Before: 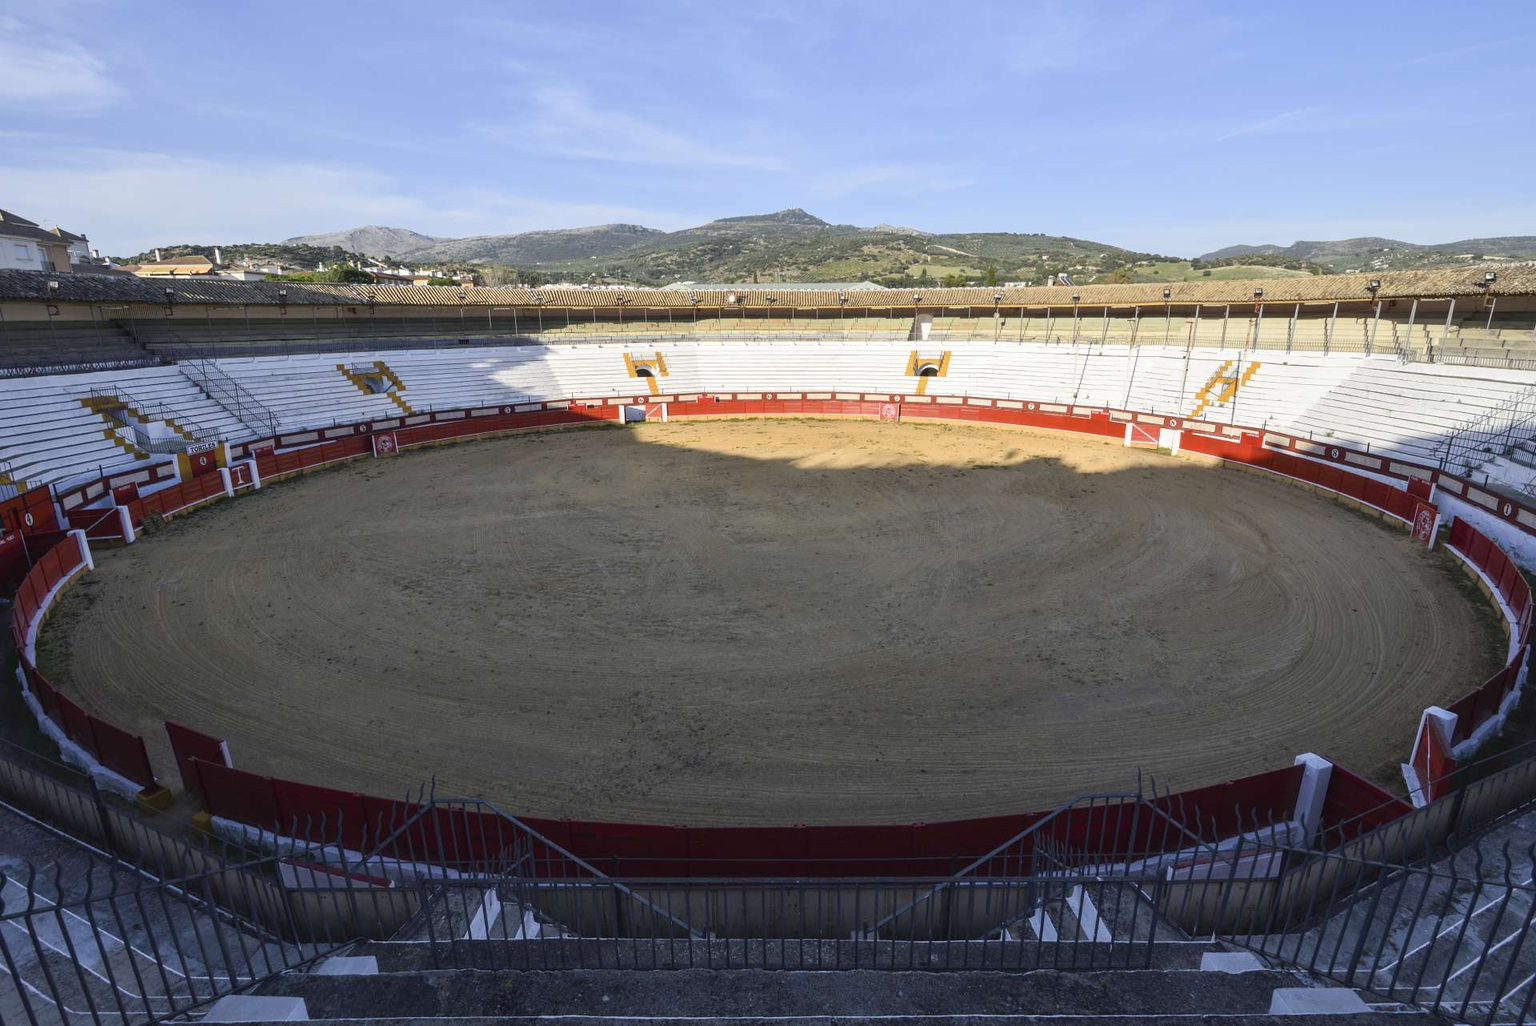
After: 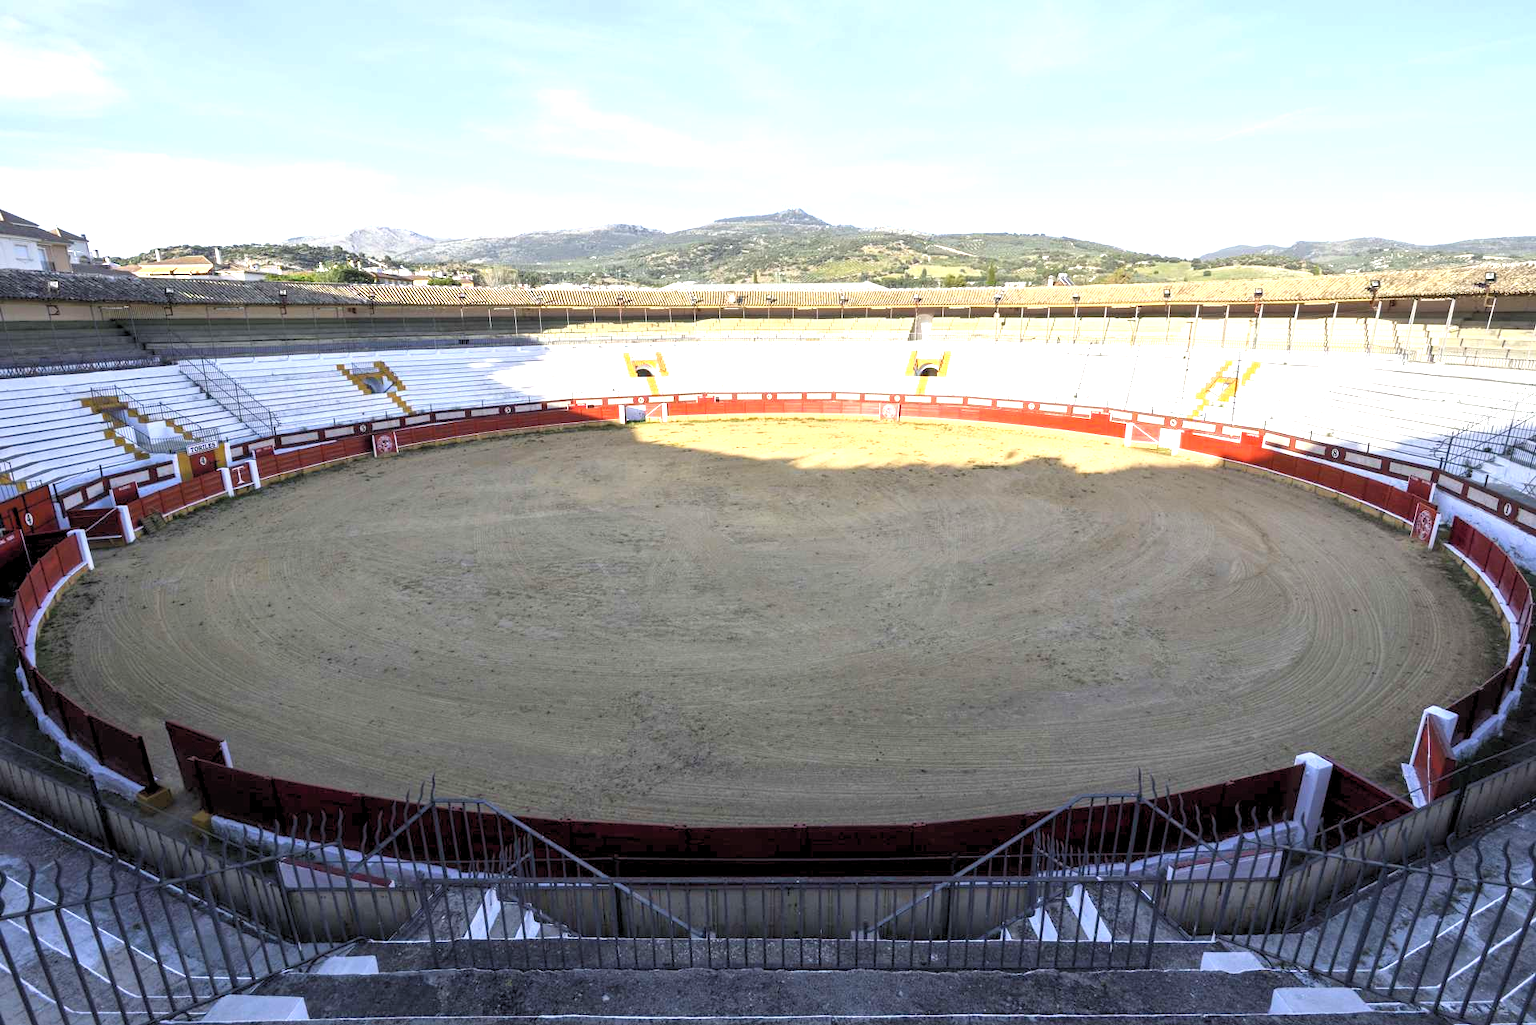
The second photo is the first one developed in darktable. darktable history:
exposure: black level correction 0, exposure 0.953 EV, compensate exposure bias true, compensate highlight preservation false
rgb levels: levels [[0.013, 0.434, 0.89], [0, 0.5, 1], [0, 0.5, 1]]
